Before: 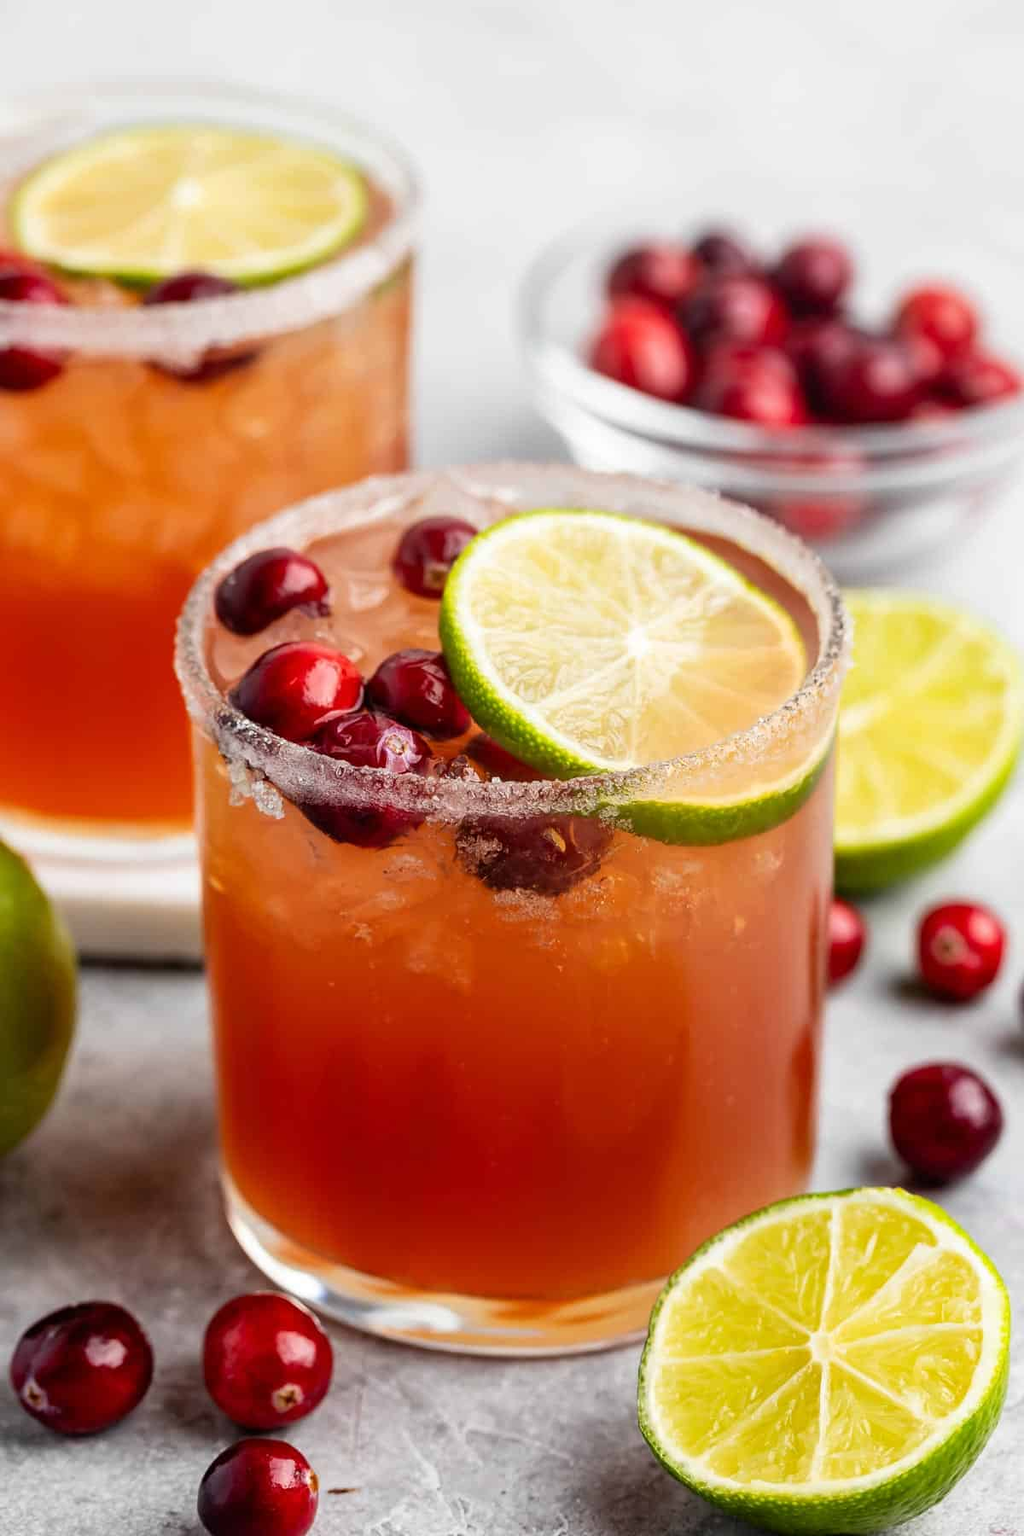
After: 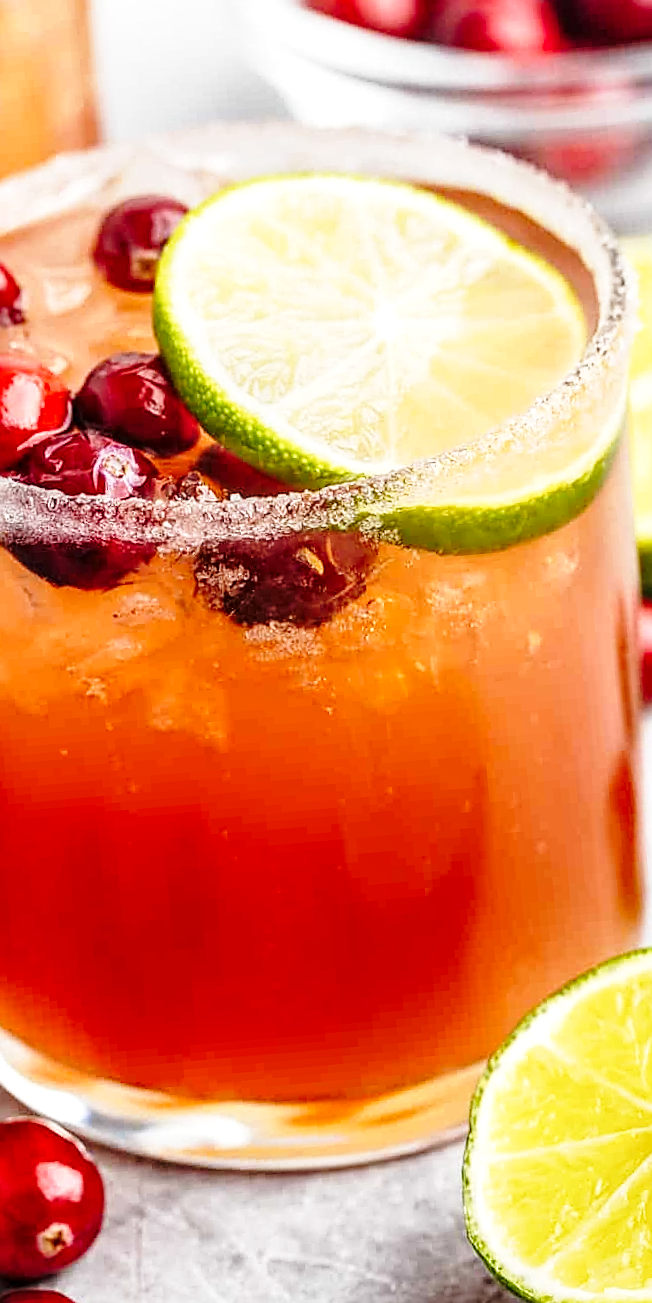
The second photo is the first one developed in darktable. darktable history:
crop: left 31.379%, top 24.658%, right 20.326%, bottom 6.628%
base curve: curves: ch0 [(0, 0) (0.028, 0.03) (0.121, 0.232) (0.46, 0.748) (0.859, 0.968) (1, 1)], preserve colors none
exposure: compensate highlight preservation false
rotate and perspective: rotation -4.98°, automatic cropping off
local contrast: on, module defaults
contrast brightness saturation: saturation -0.05
sharpen: amount 0.55
